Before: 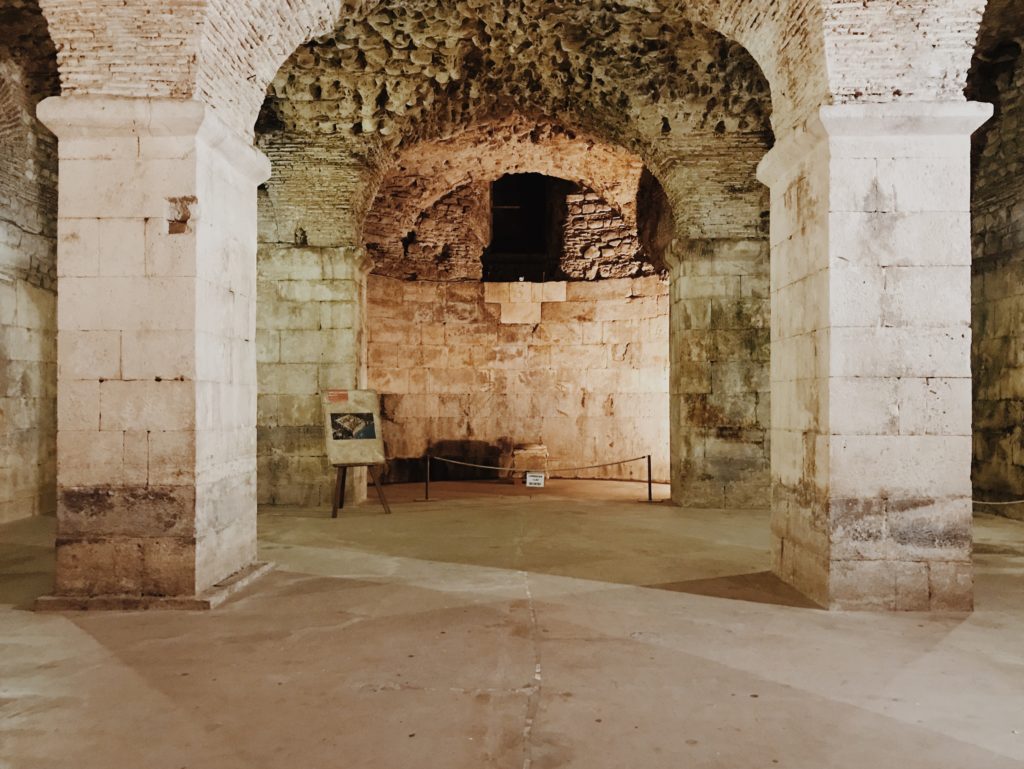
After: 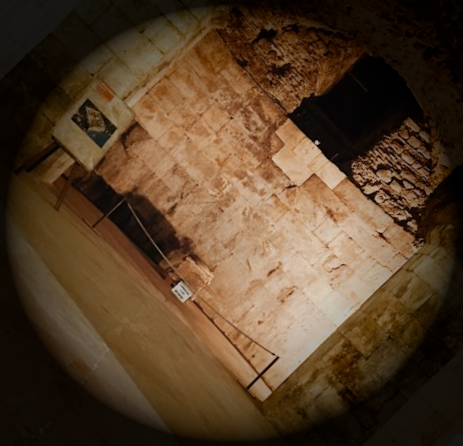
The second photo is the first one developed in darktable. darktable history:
color zones: curves: ch2 [(0, 0.5) (0.143, 0.5) (0.286, 0.416) (0.429, 0.5) (0.571, 0.5) (0.714, 0.5) (0.857, 0.5) (1, 0.5)]
vignetting: fall-off start 48.32%, brightness -0.986, saturation 0.493, automatic ratio true, width/height ratio 1.287
crop and rotate: angle -46.06°, top 16.57%, right 0.994%, bottom 11.716%
